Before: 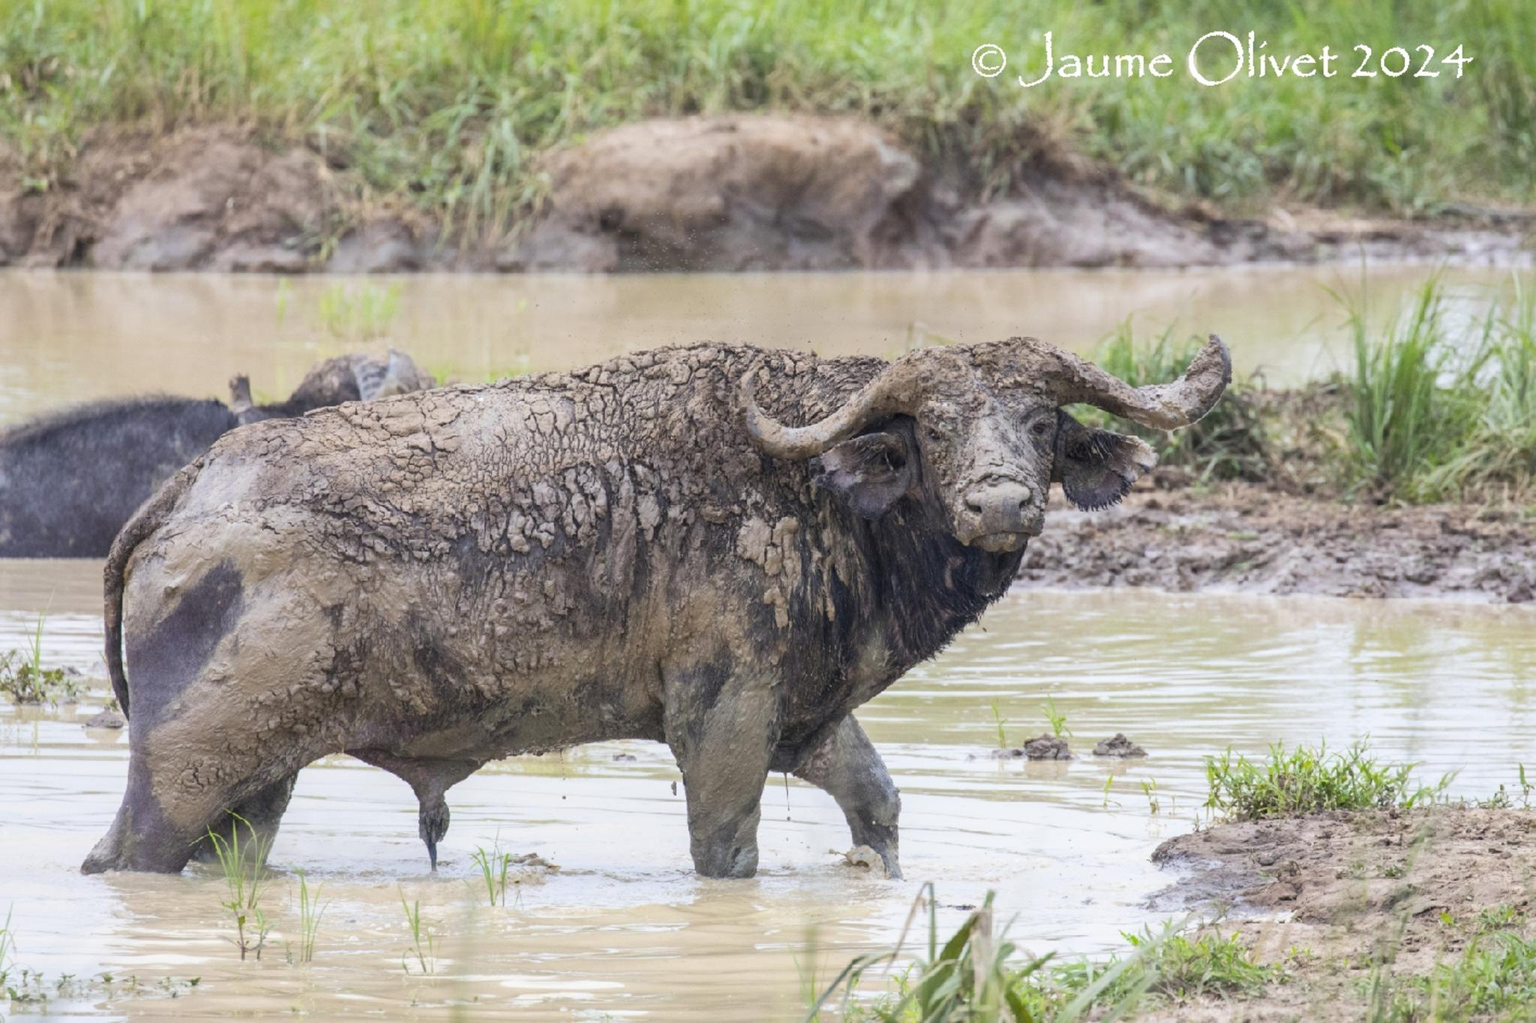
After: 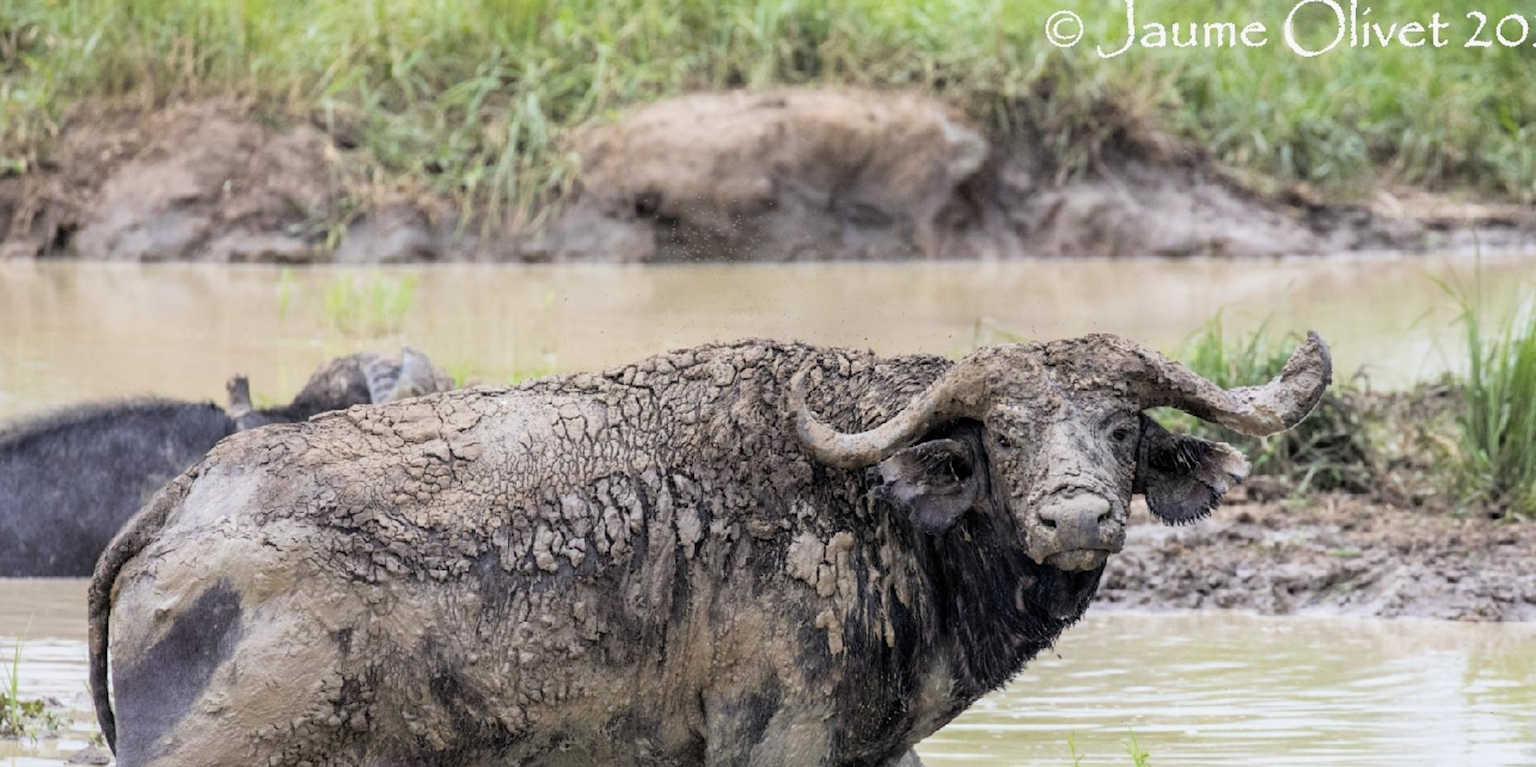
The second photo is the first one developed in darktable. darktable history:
filmic rgb: black relative exposure -4.9 EV, white relative exposure 2.84 EV, hardness 3.7
crop: left 1.6%, top 3.439%, right 7.684%, bottom 28.487%
